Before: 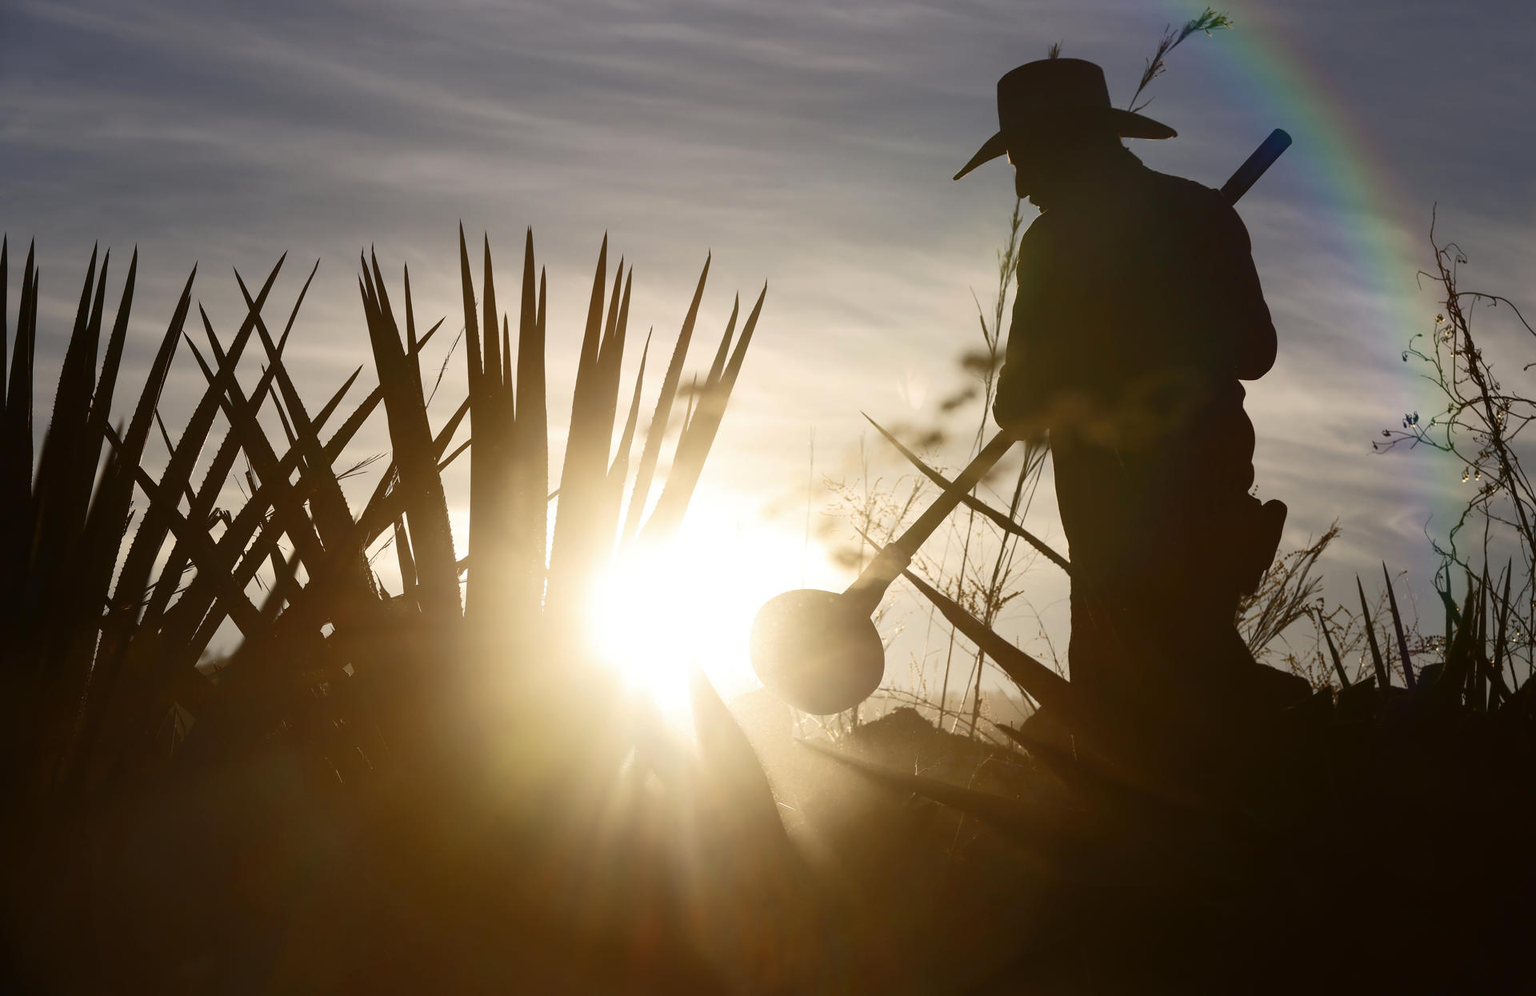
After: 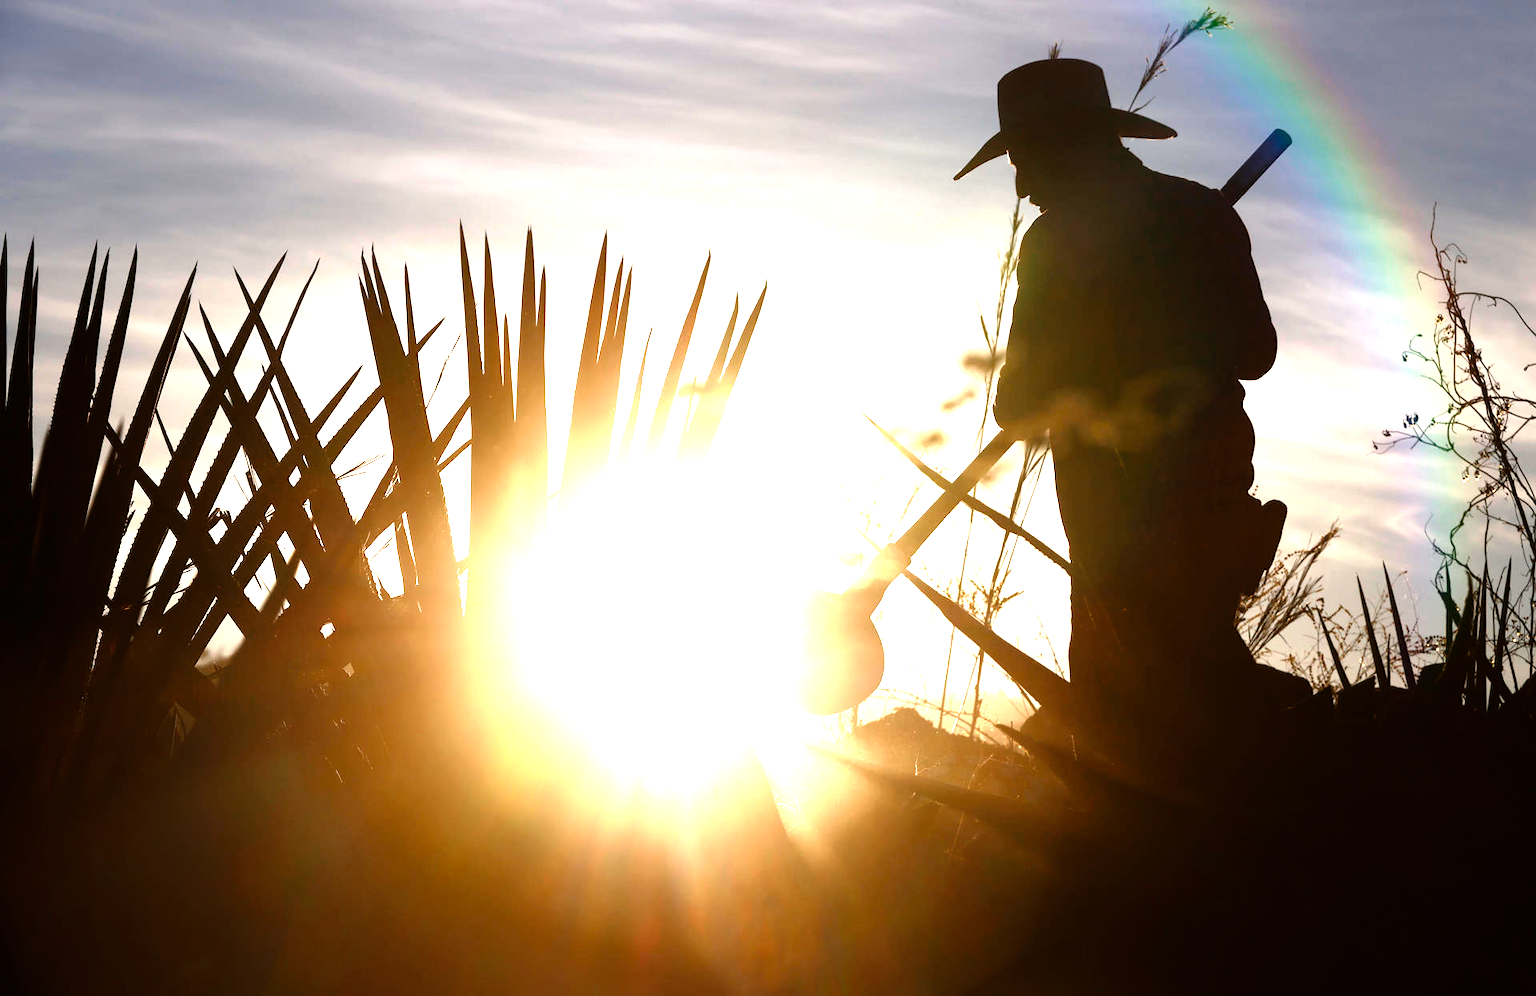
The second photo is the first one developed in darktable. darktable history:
tone equalizer: -8 EV -1.1 EV, -7 EV -0.991 EV, -6 EV -0.883 EV, -5 EV -0.597 EV, -3 EV 0.604 EV, -2 EV 0.848 EV, -1 EV 1.01 EV, +0 EV 1.06 EV
exposure: black level correction 0, exposure 0.694 EV, compensate exposure bias true, compensate highlight preservation false
